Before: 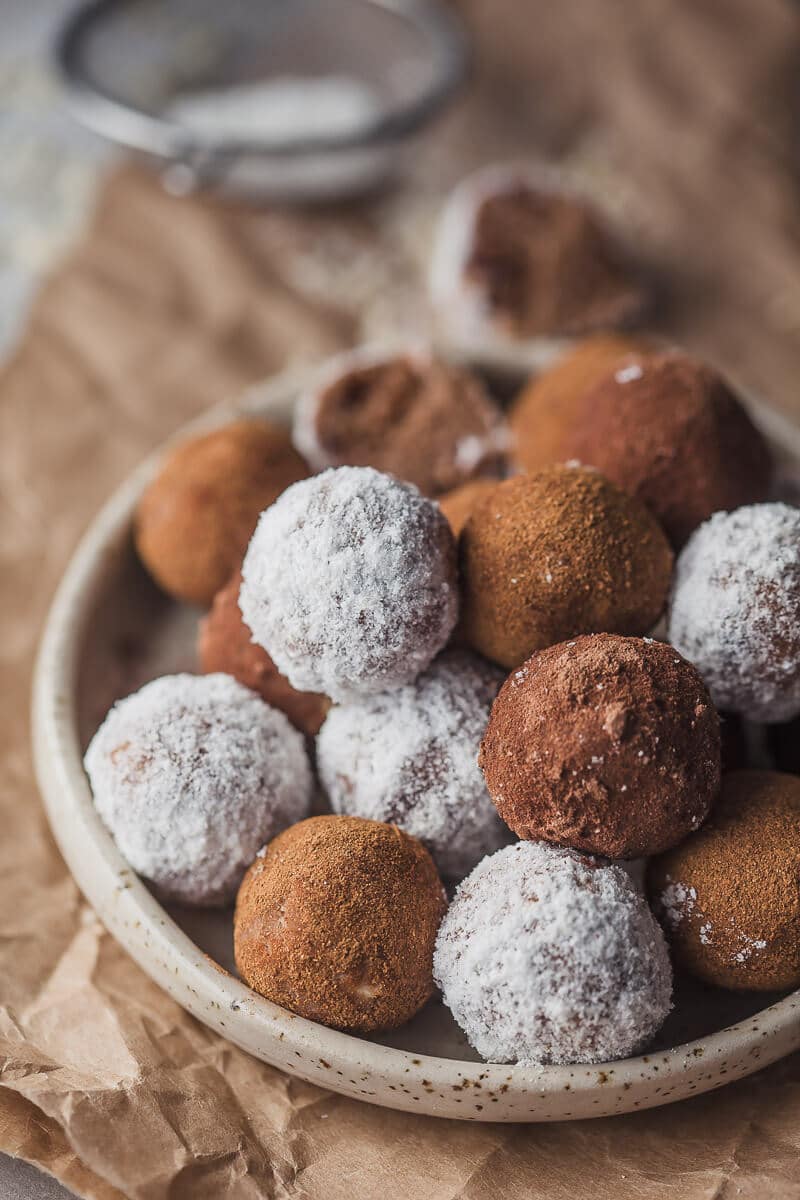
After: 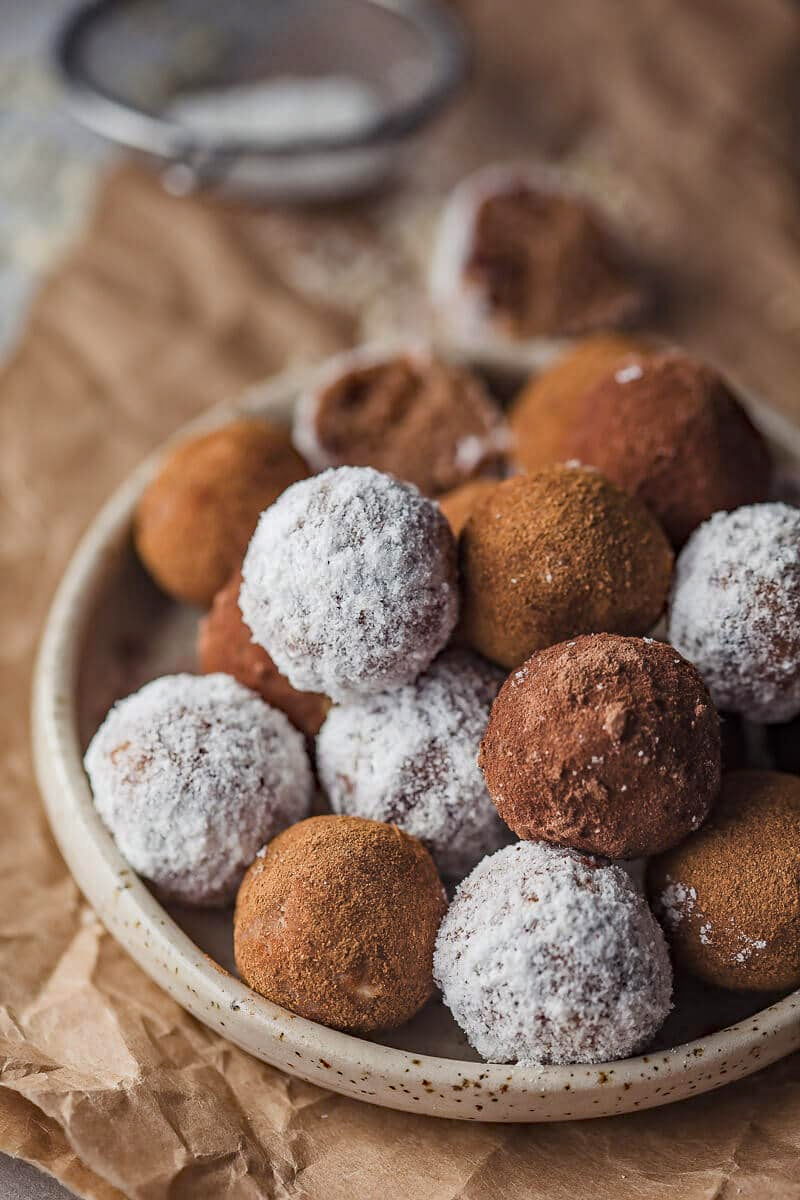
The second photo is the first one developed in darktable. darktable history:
haze removal: strength 0.297, distance 0.252, compatibility mode true, adaptive false
